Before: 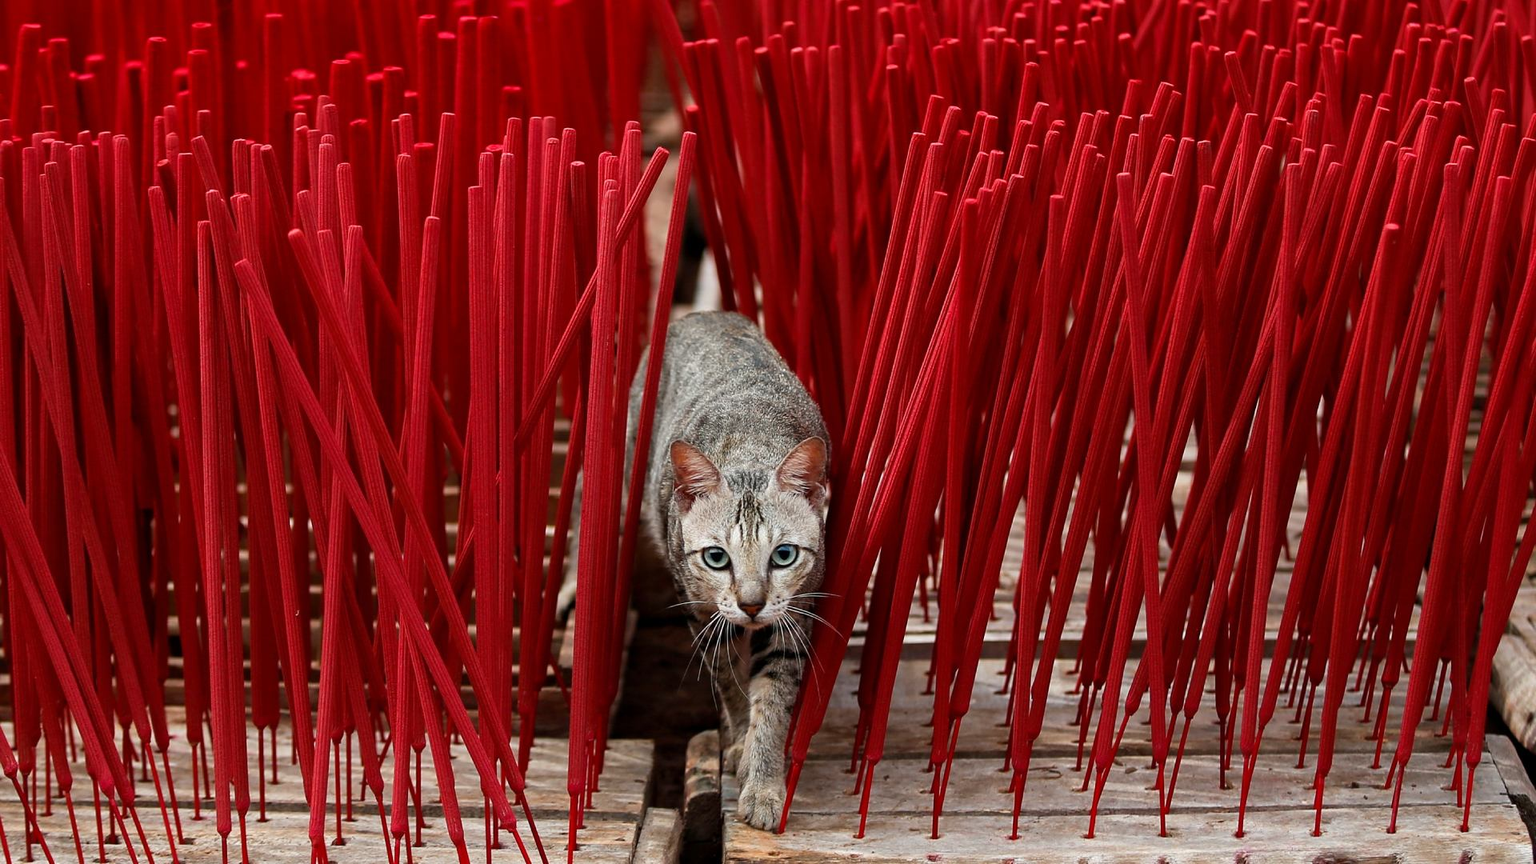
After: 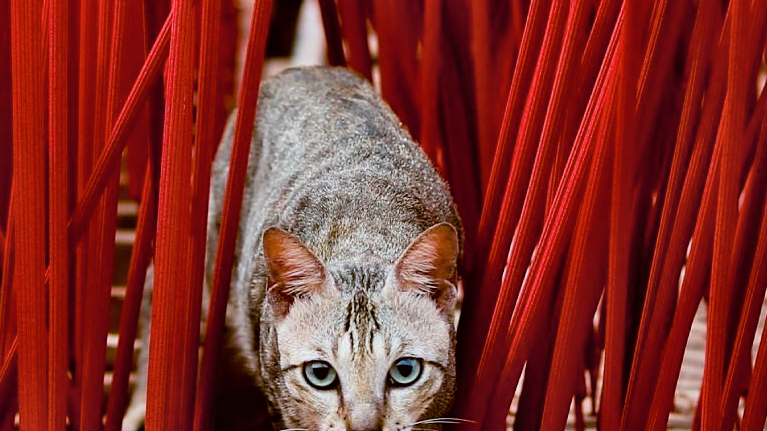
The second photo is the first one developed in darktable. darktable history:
color balance: lift [1, 1.015, 1.004, 0.985], gamma [1, 0.958, 0.971, 1.042], gain [1, 0.956, 0.977, 1.044]
shadows and highlights: radius 44.78, white point adjustment 6.64, compress 79.65%, highlights color adjustment 78.42%, soften with gaussian
crop: left 30%, top 30%, right 30%, bottom 30%
filmic rgb: threshold 3 EV, hardness 4.17, latitude 50%, contrast 1.1, preserve chrominance max RGB, color science v6 (2022), contrast in shadows safe, contrast in highlights safe, enable highlight reconstruction true
color balance rgb: global vibrance 42.74%
